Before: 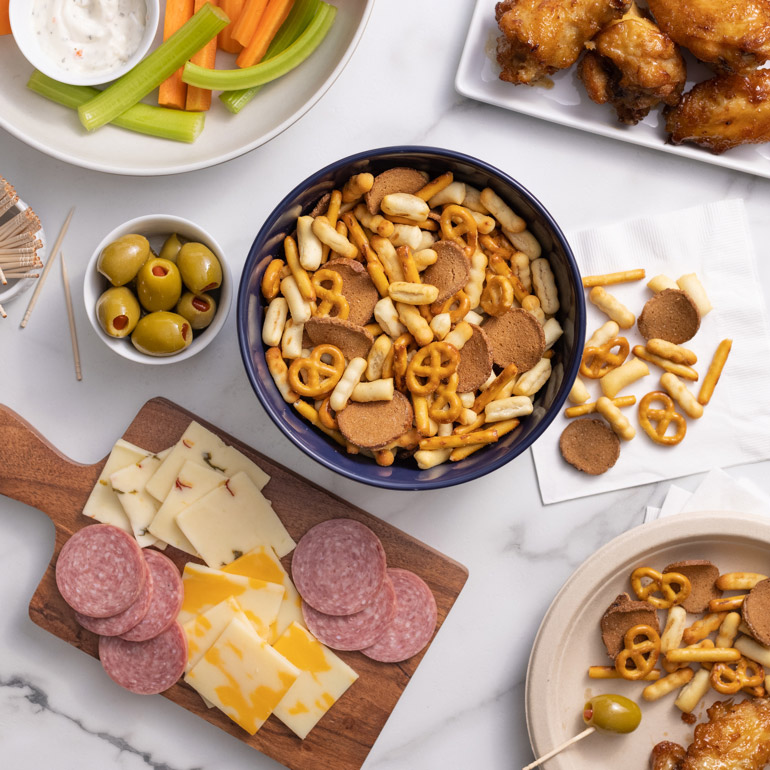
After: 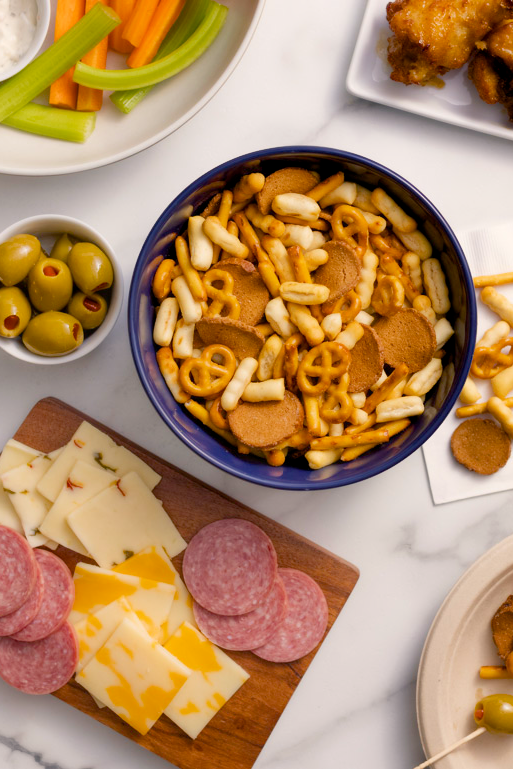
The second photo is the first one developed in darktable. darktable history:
crop and rotate: left 14.385%, right 18.948%
contrast equalizer: octaves 7, y [[0.502, 0.505, 0.512, 0.529, 0.564, 0.588], [0.5 ×6], [0.502, 0.505, 0.512, 0.529, 0.564, 0.588], [0, 0.001, 0.001, 0.004, 0.008, 0.011], [0, 0.001, 0.001, 0.004, 0.008, 0.011]], mix -1
color balance rgb: shadows lift › chroma 1%, shadows lift › hue 240.84°, highlights gain › chroma 2%, highlights gain › hue 73.2°, global offset › luminance -0.5%, perceptual saturation grading › global saturation 20%, perceptual saturation grading › highlights -25%, perceptual saturation grading › shadows 50%, global vibrance 15%
